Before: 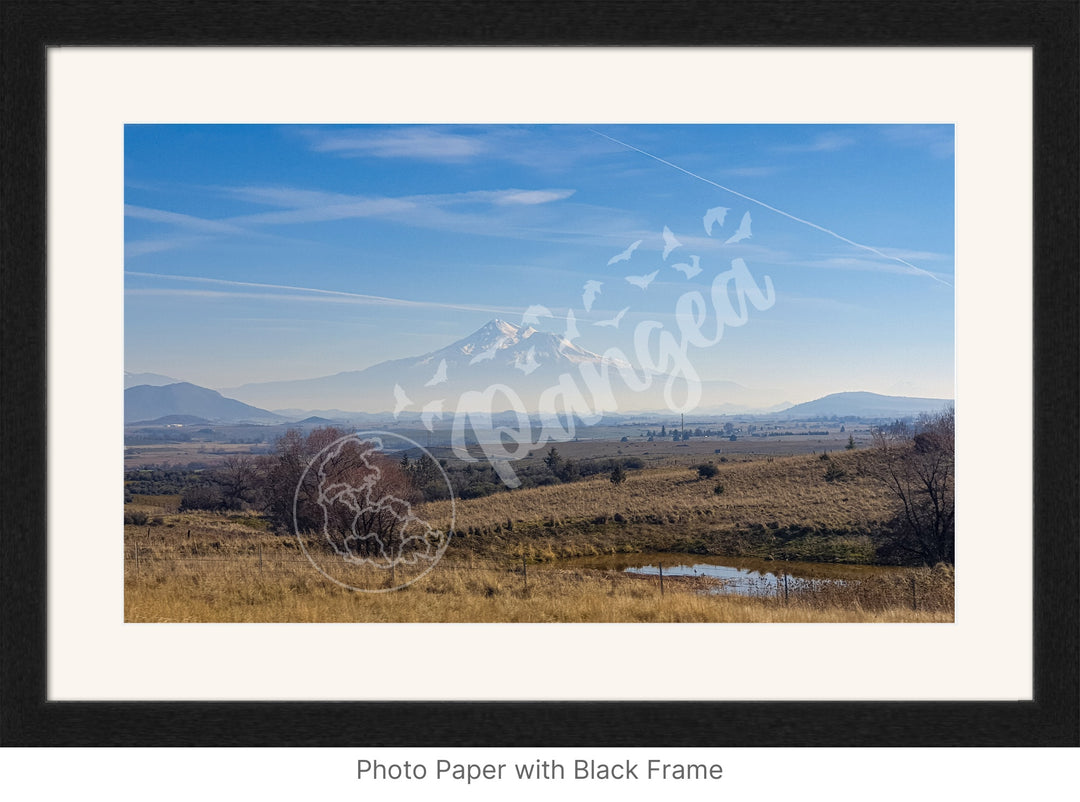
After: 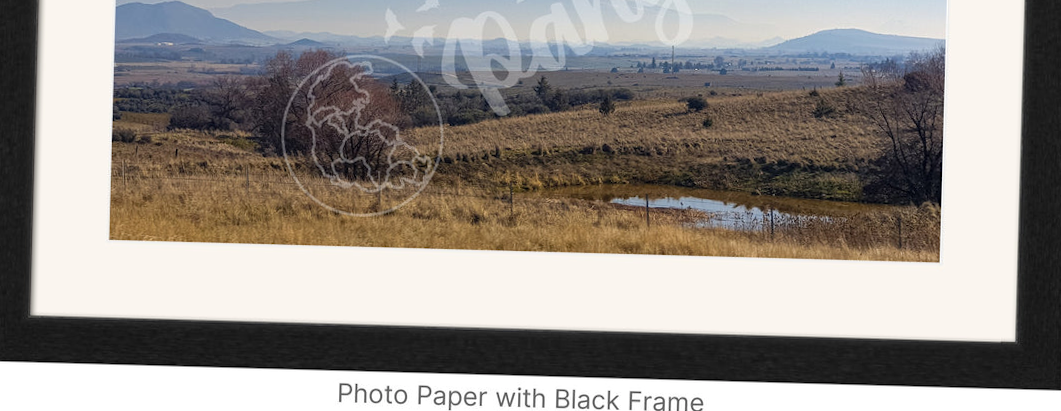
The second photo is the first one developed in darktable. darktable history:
crop and rotate: top 46.237%
rotate and perspective: rotation 1.57°, crop left 0.018, crop right 0.982, crop top 0.039, crop bottom 0.961
